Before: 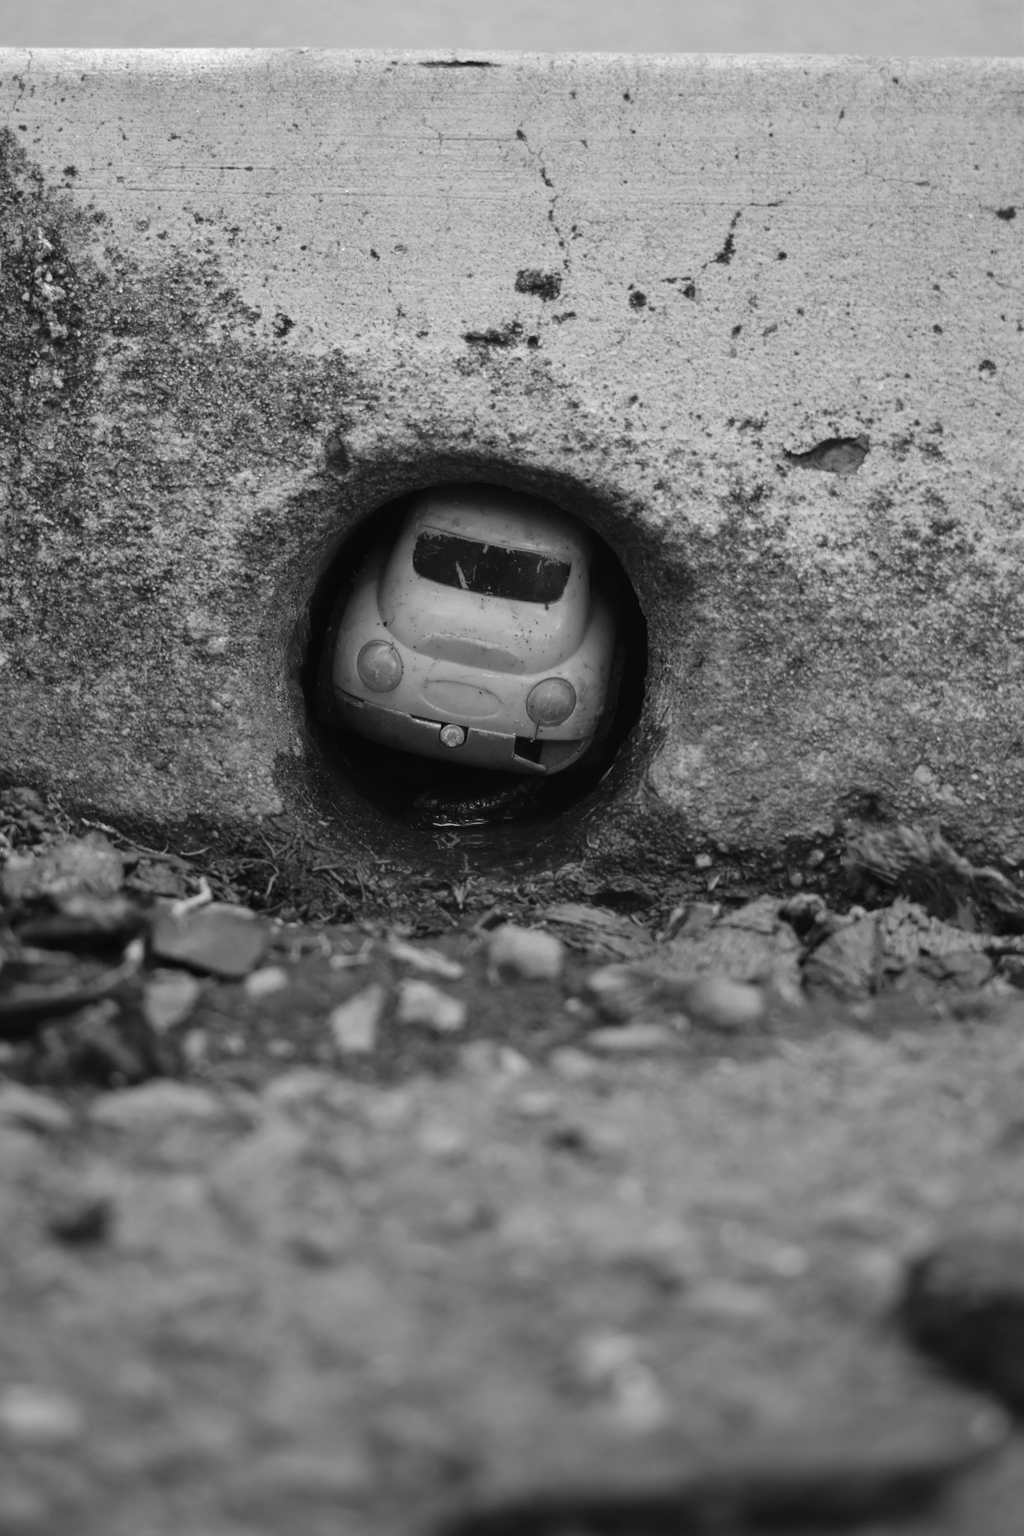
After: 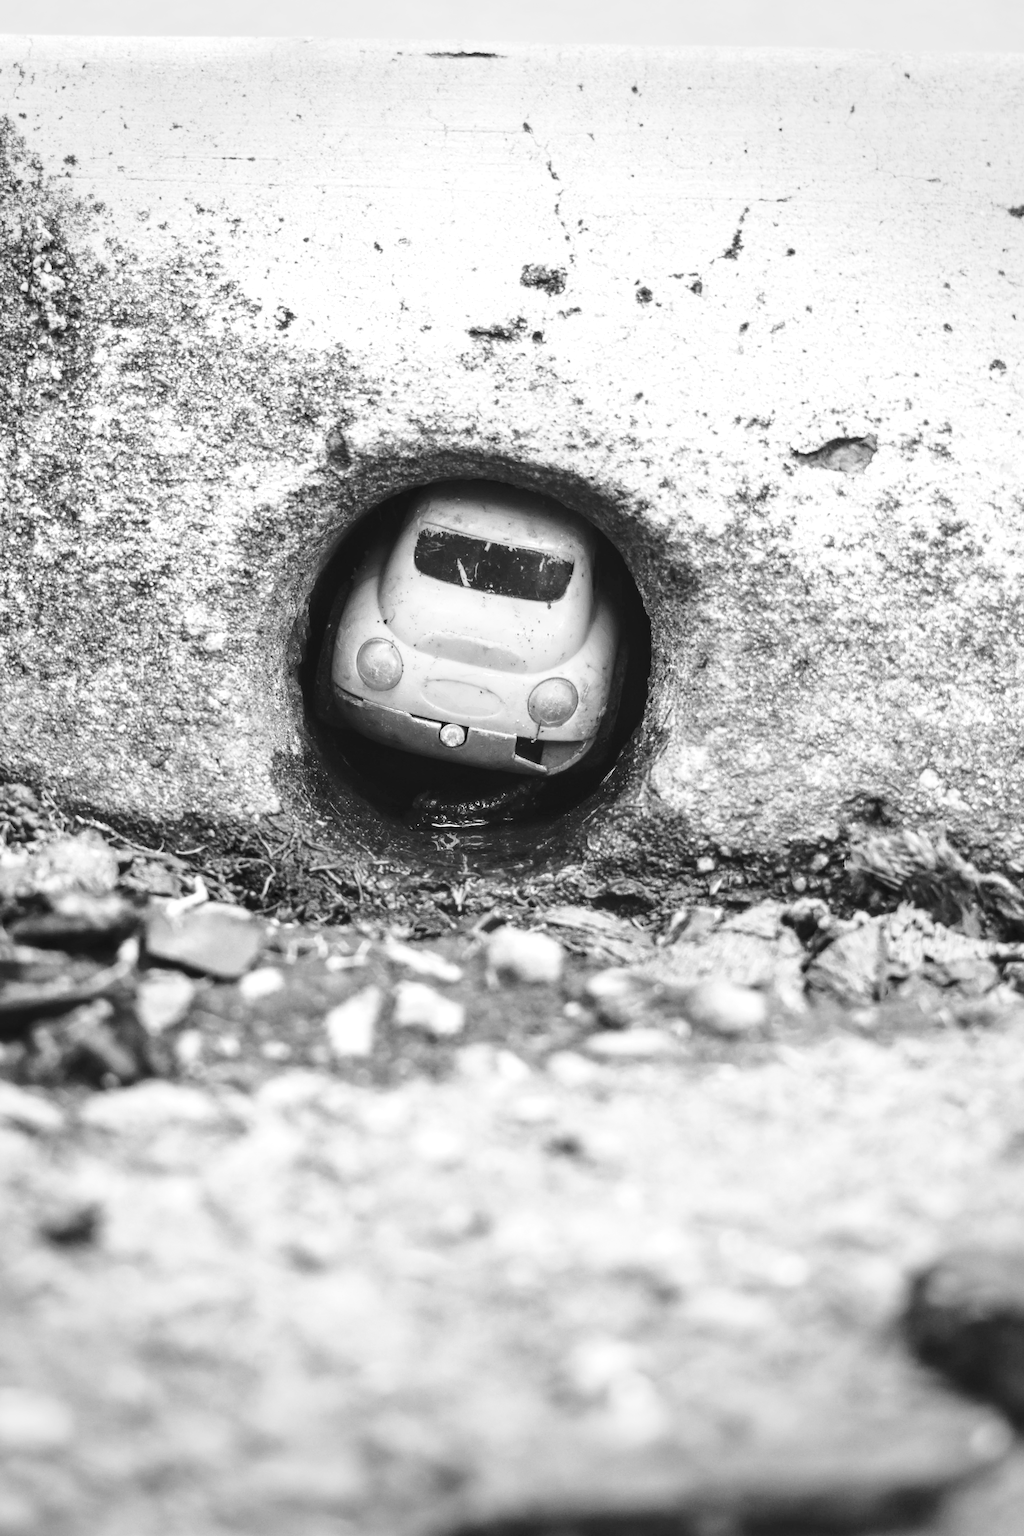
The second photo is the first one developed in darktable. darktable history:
exposure: black level correction 0, exposure 1.2 EV, compensate exposure bias true, compensate highlight preservation false
crop and rotate: angle -0.5°
monochrome: size 1
vignetting: fall-off start 91%, fall-off radius 39.39%, brightness -0.182, saturation -0.3, width/height ratio 1.219, shape 1.3, dithering 8-bit output, unbound false
local contrast: on, module defaults
contrast brightness saturation: saturation -0.04
base curve: curves: ch0 [(0, 0) (0.028, 0.03) (0.121, 0.232) (0.46, 0.748) (0.859, 0.968) (1, 1)], preserve colors none
